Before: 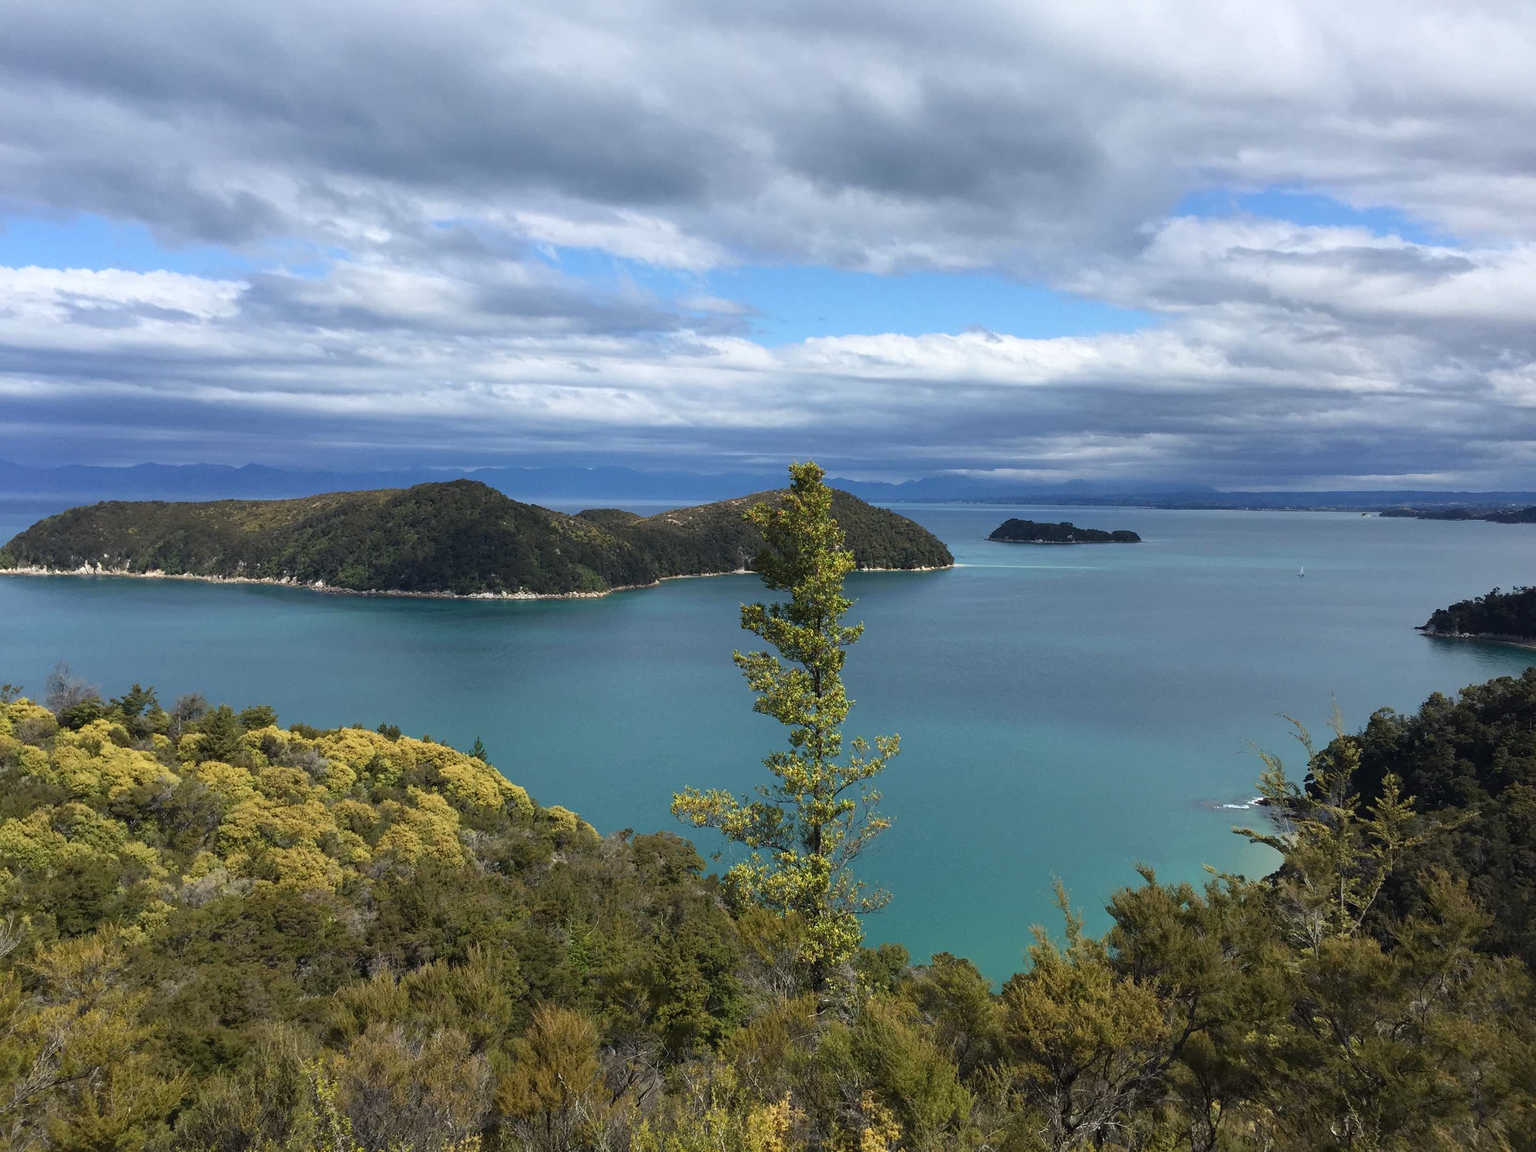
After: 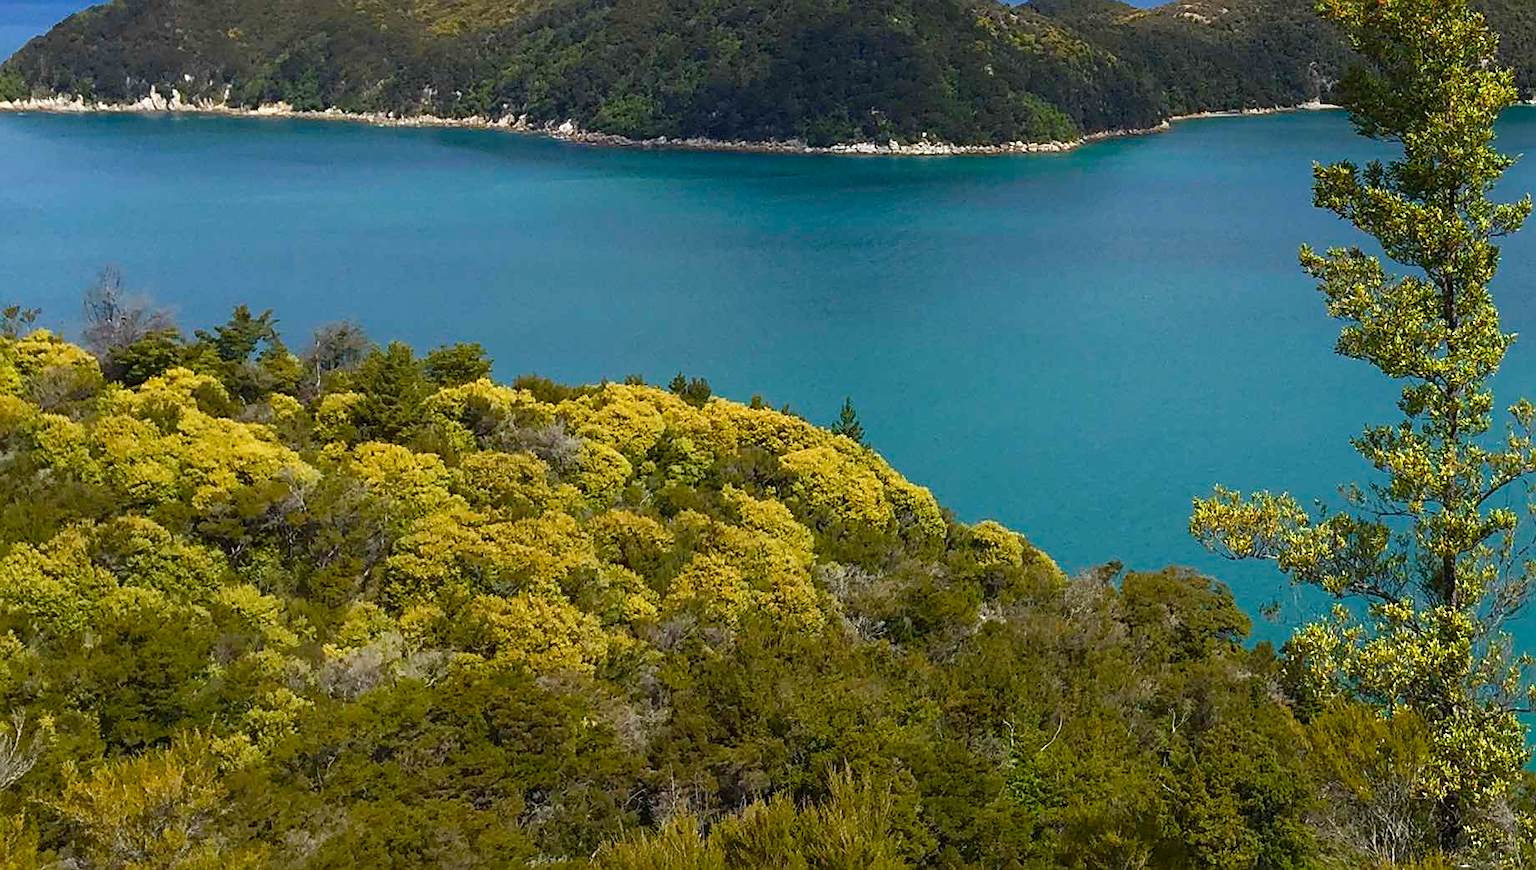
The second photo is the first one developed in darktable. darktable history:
color balance rgb: perceptual saturation grading › global saturation 45%, perceptual saturation grading › highlights -25%, perceptual saturation grading › shadows 50%, perceptual brilliance grading › global brilliance 3%, global vibrance 3%
sharpen: on, module defaults
crop: top 44.483%, right 43.593%, bottom 12.892%
